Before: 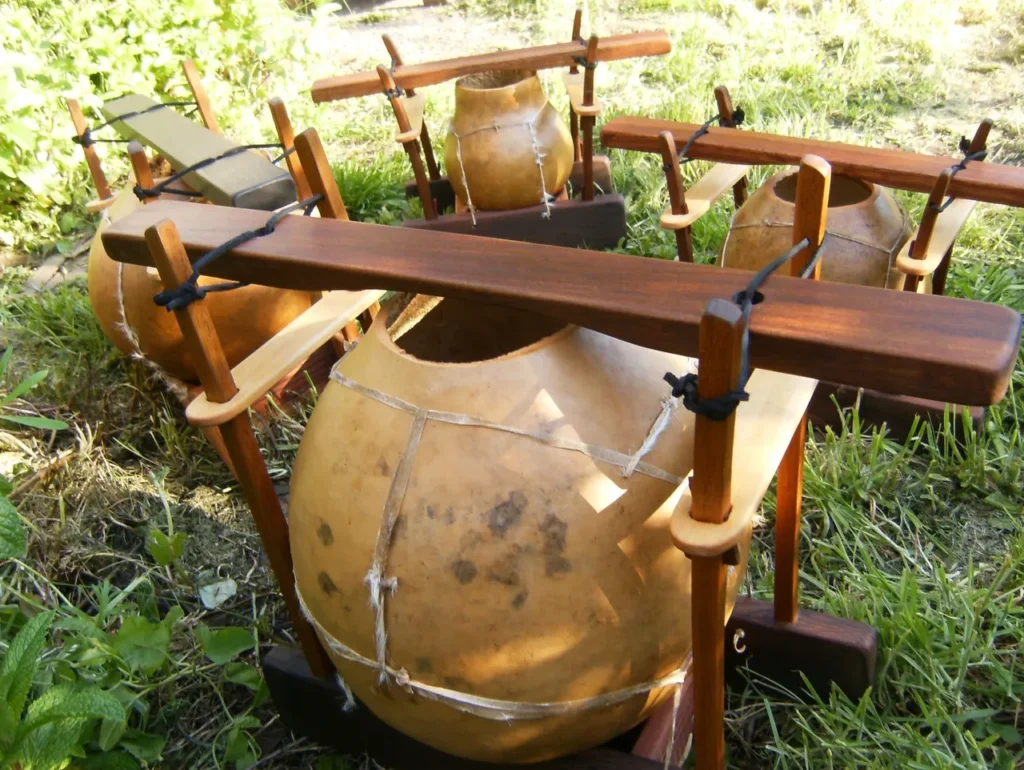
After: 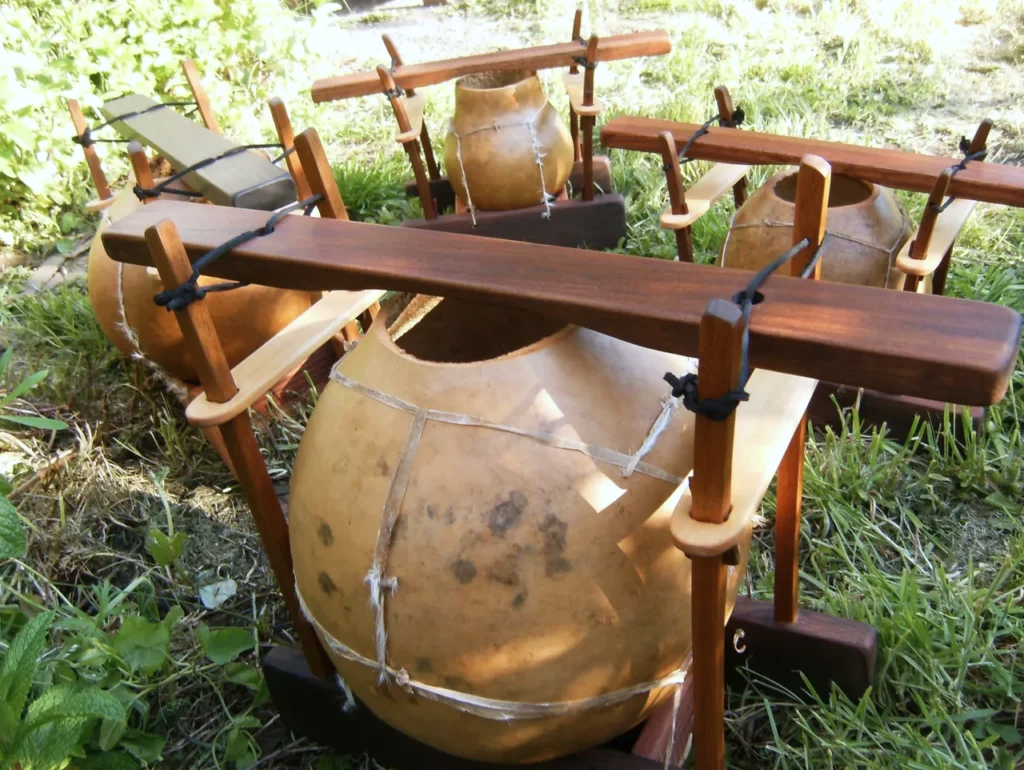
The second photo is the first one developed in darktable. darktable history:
contrast brightness saturation: saturation -0.06
color correction: highlights a* -0.679, highlights b* -8.79
